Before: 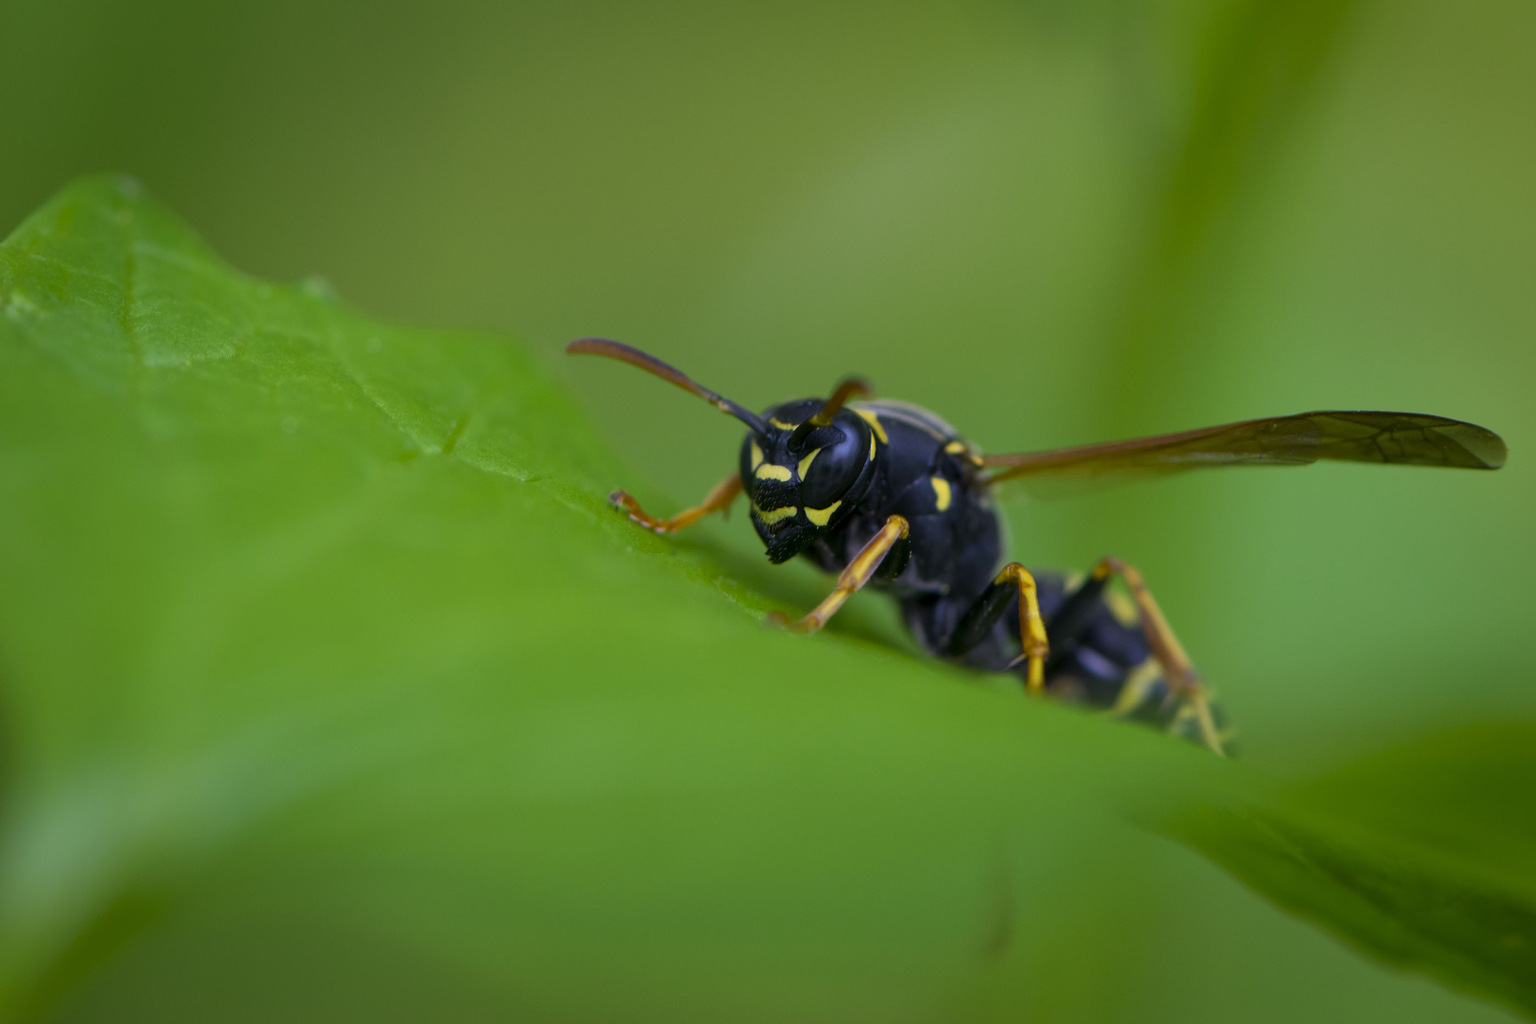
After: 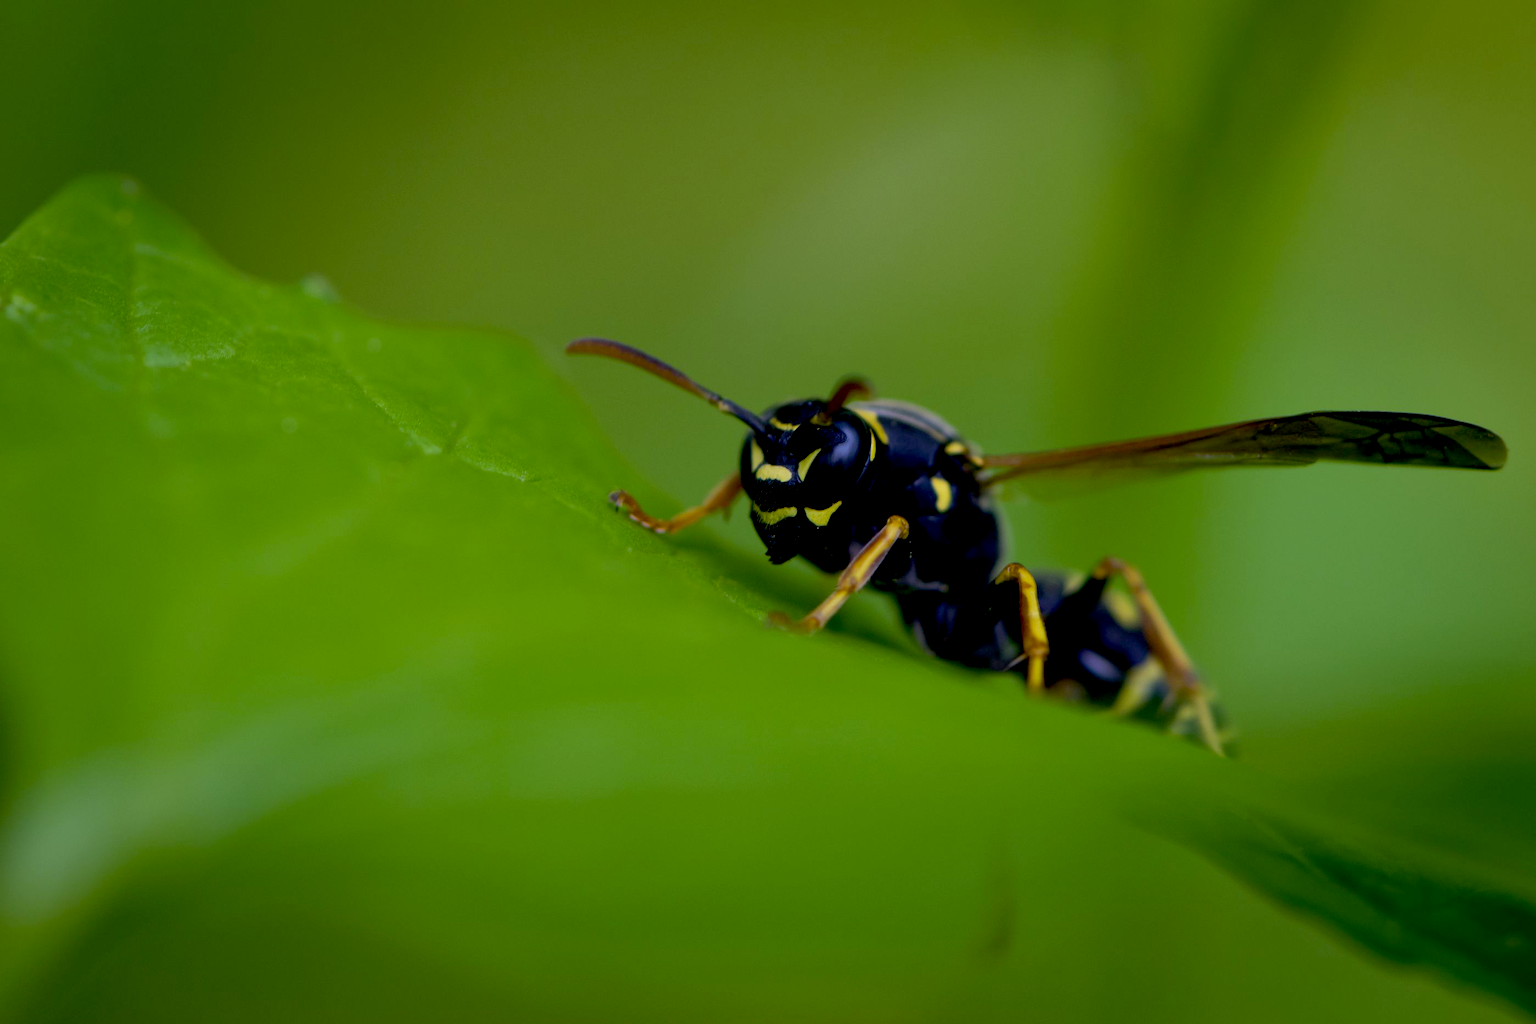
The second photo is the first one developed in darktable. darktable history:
exposure: black level correction 0.029, exposure -0.075 EV, compensate exposure bias true, compensate highlight preservation false
